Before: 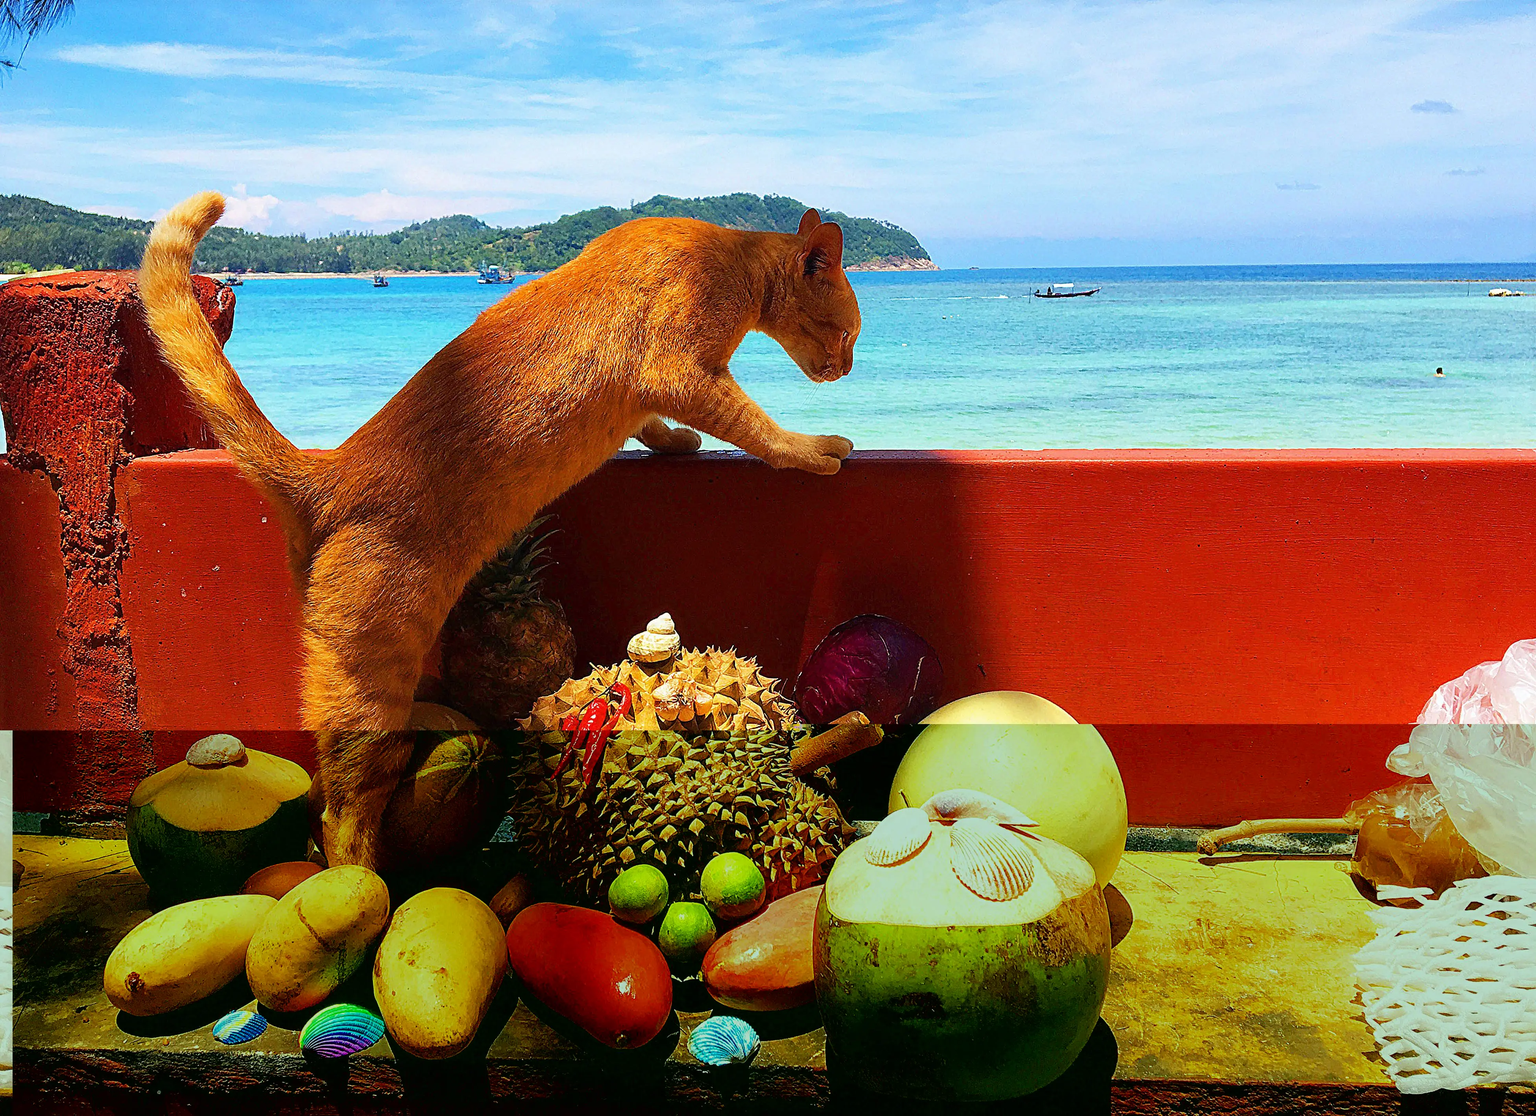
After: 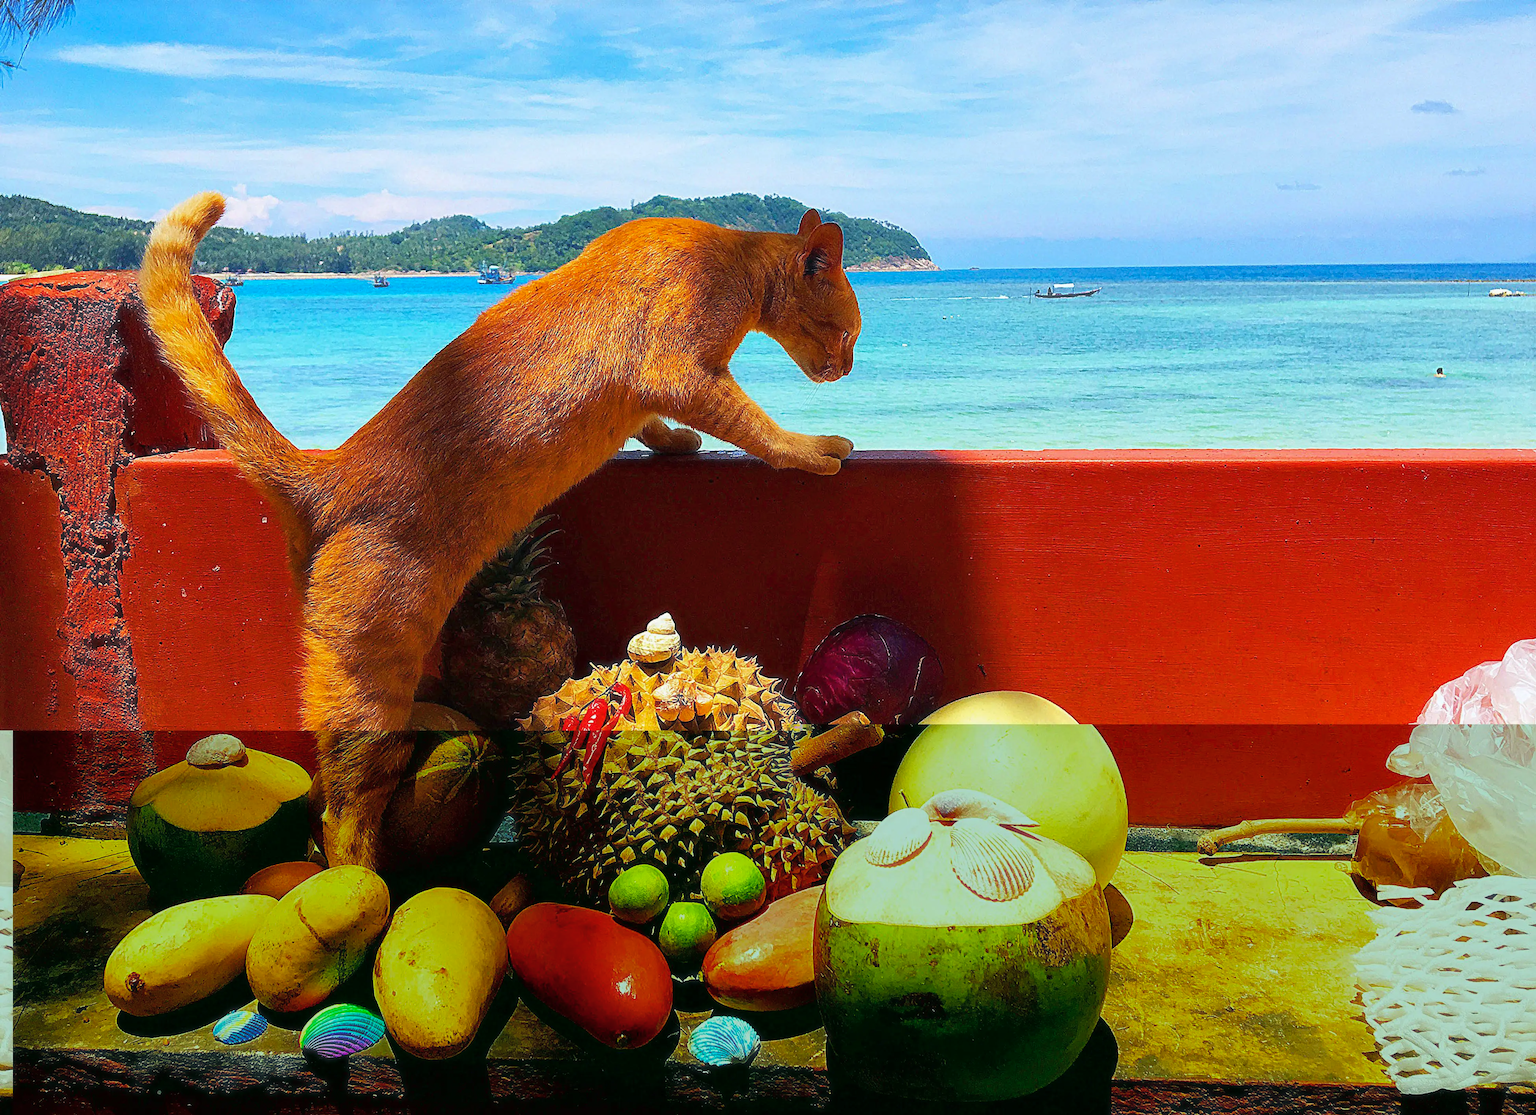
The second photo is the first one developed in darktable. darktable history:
haze removal: strength -0.111, compatibility mode true, adaptive false
shadows and highlights: shadows 24.88, highlights -25.82
color balance rgb: power › chroma 0.506%, power › hue 215.15°, perceptual saturation grading › global saturation 10.469%, global vibrance 10.914%
